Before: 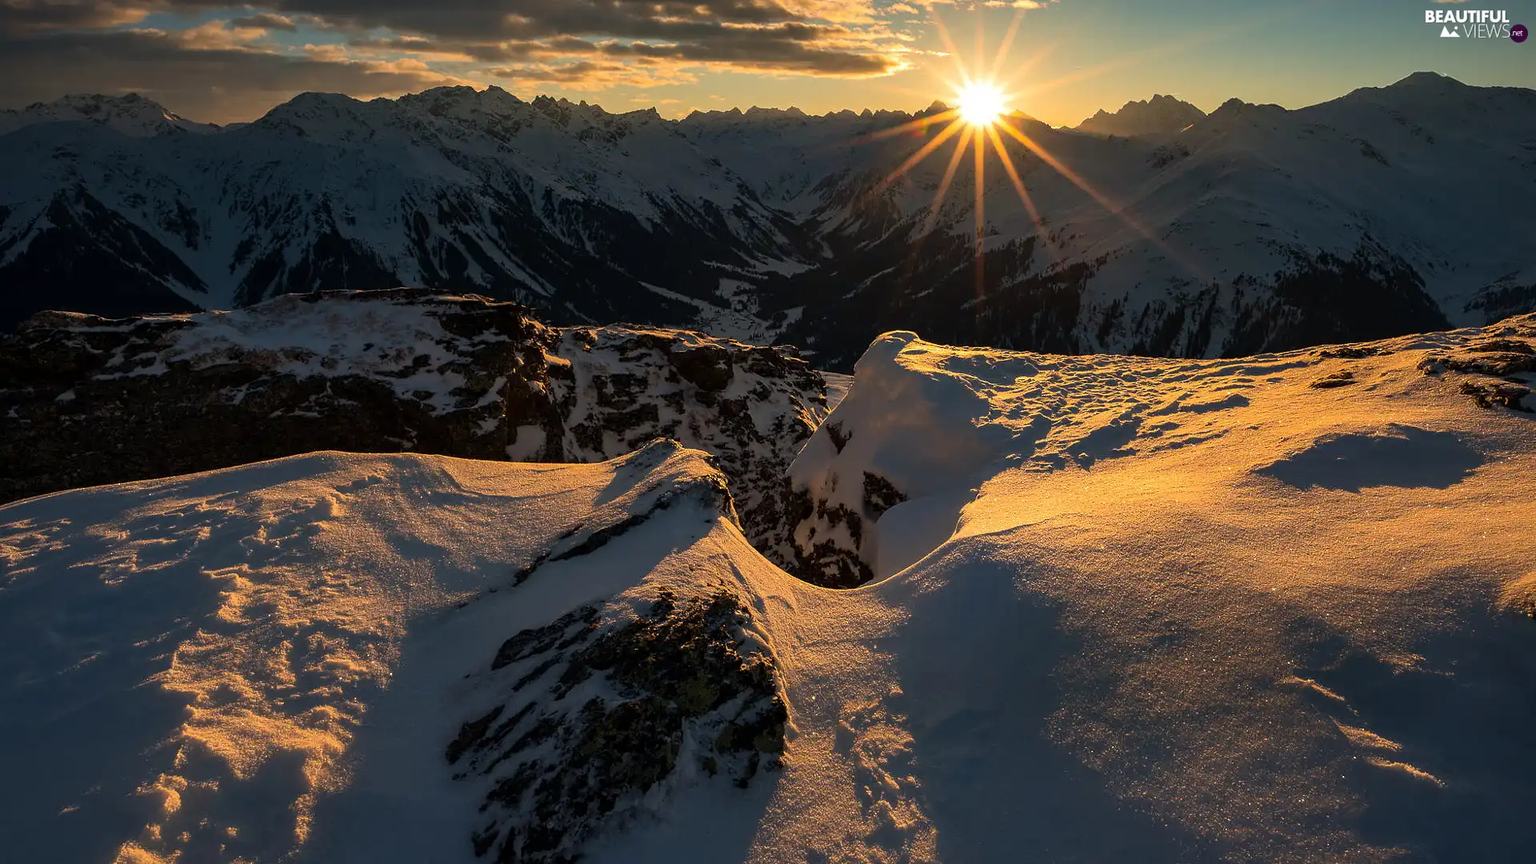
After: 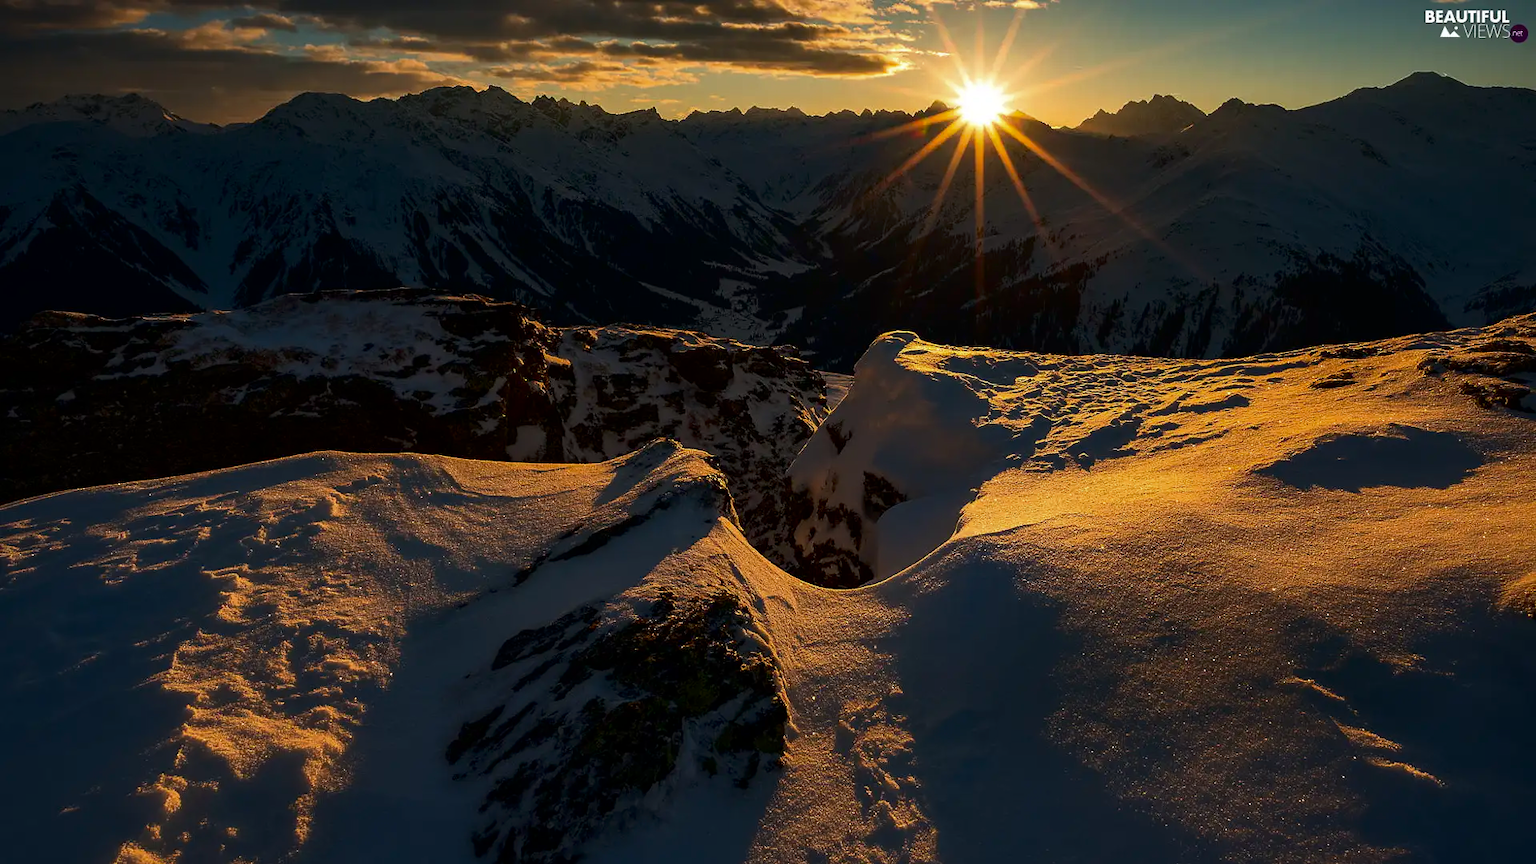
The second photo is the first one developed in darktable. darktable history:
contrast brightness saturation: brightness -0.203, saturation 0.083
